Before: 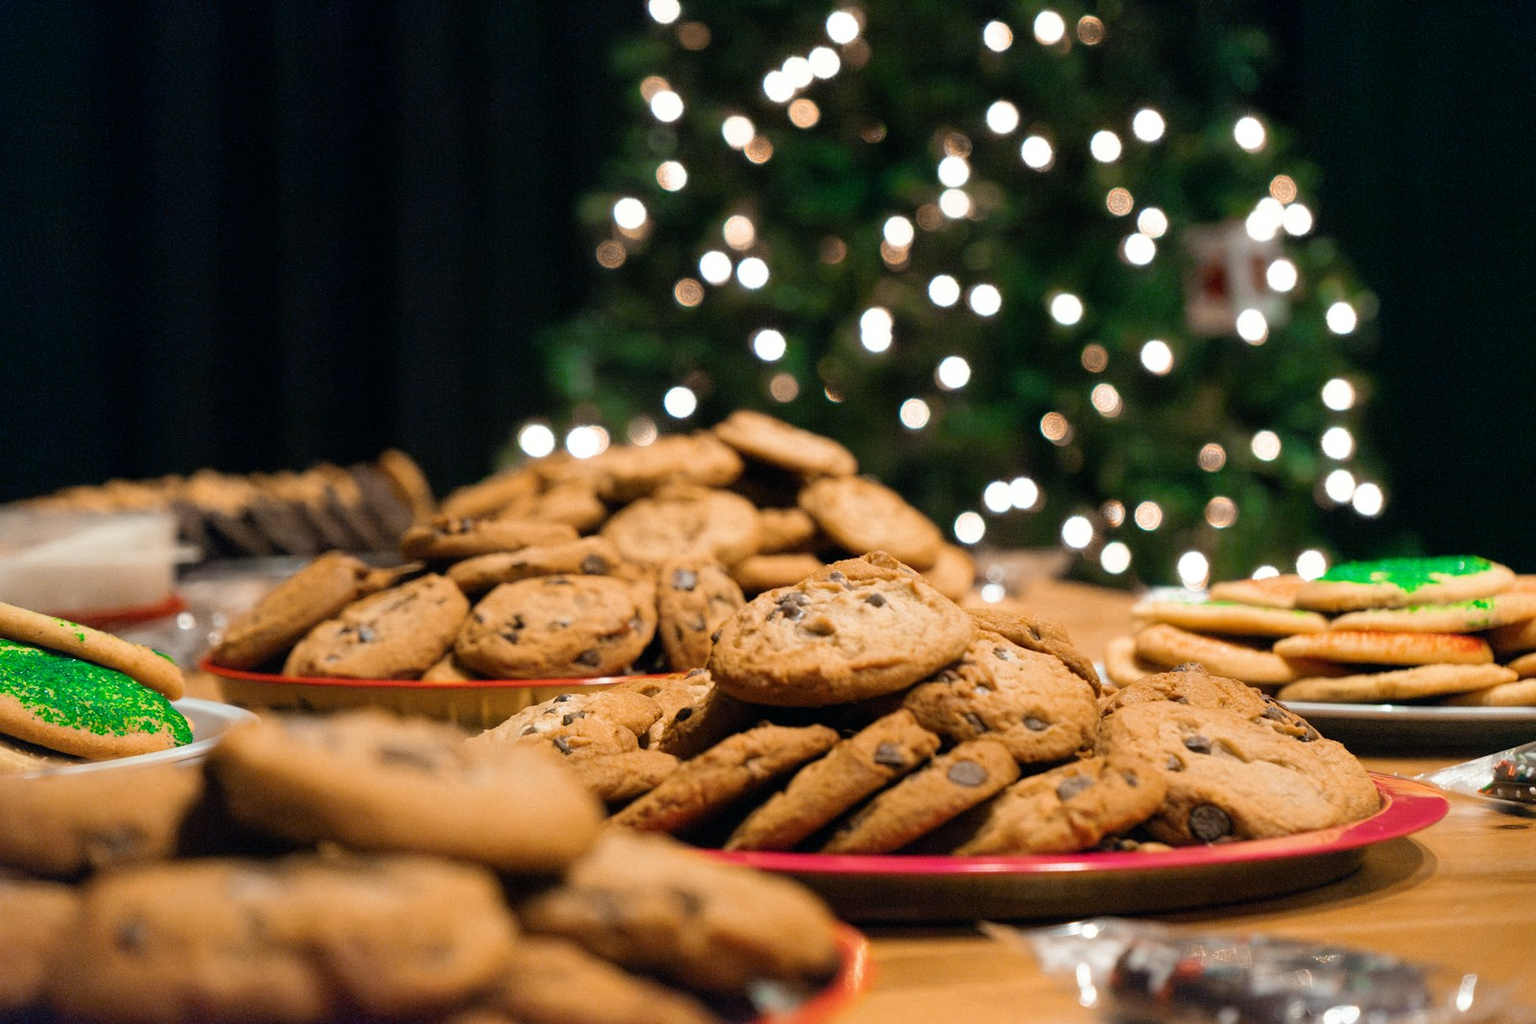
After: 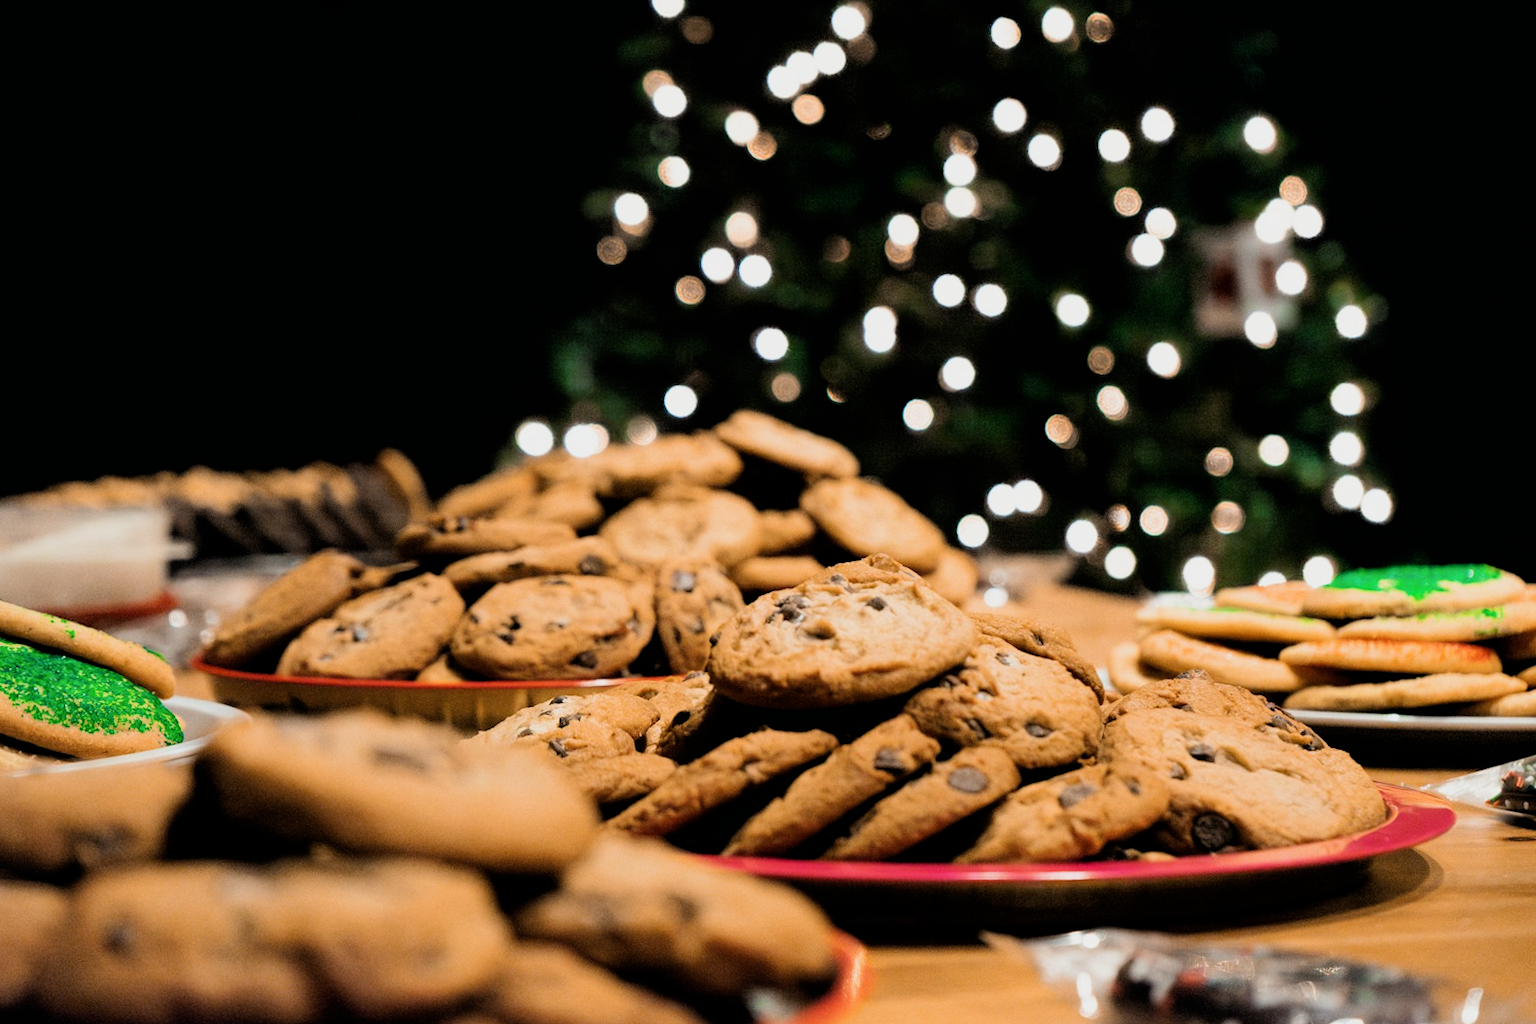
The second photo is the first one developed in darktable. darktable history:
crop and rotate: angle -0.5°
filmic rgb: black relative exposure -5 EV, white relative exposure 3.5 EV, hardness 3.19, contrast 1.4, highlights saturation mix -30%
tone equalizer: -7 EV 0.13 EV, smoothing diameter 25%, edges refinement/feathering 10, preserve details guided filter
